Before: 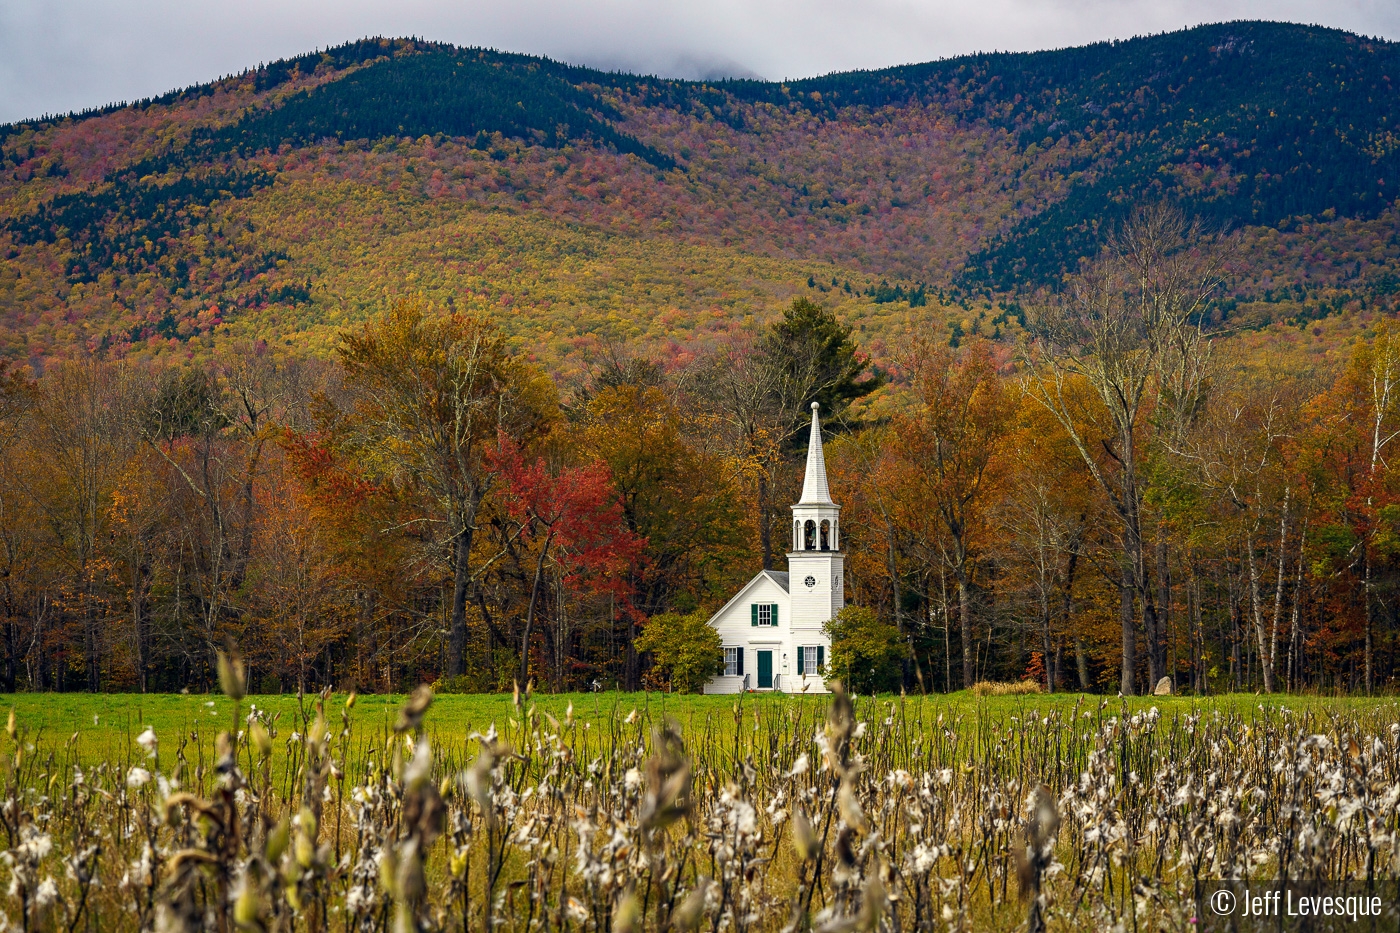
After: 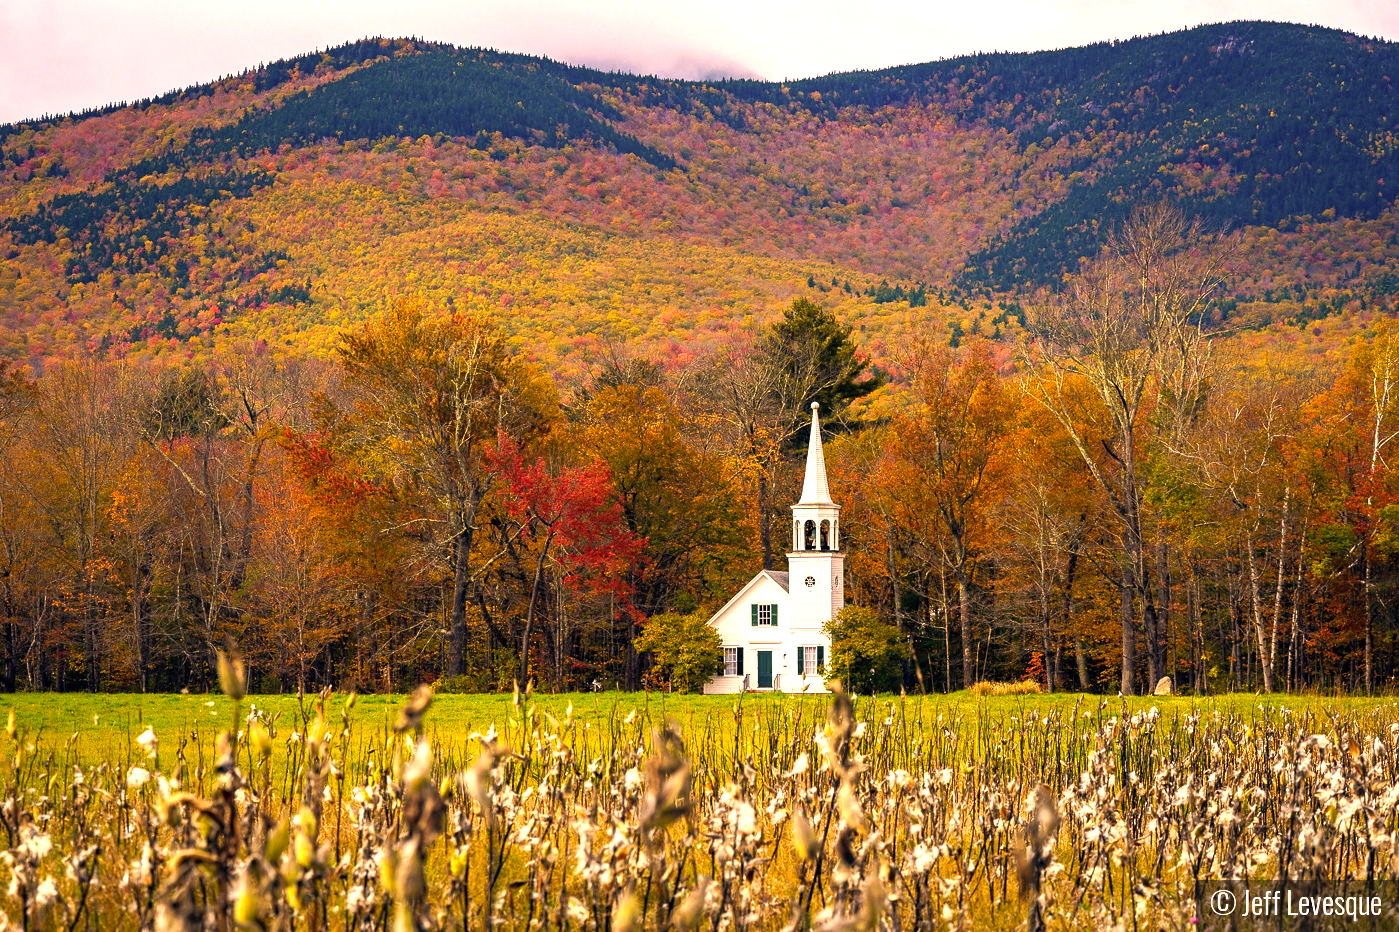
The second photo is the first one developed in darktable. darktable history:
tone equalizer: -8 EV -0.421 EV, -7 EV -0.423 EV, -6 EV -0.351 EV, -5 EV -0.253 EV, -3 EV 0.215 EV, -2 EV 0.315 EV, -1 EV 0.386 EV, +0 EV 0.394 EV
exposure: exposure 0.601 EV, compensate exposure bias true, compensate highlight preservation false
color correction: highlights a* 20.7, highlights b* 19.86
